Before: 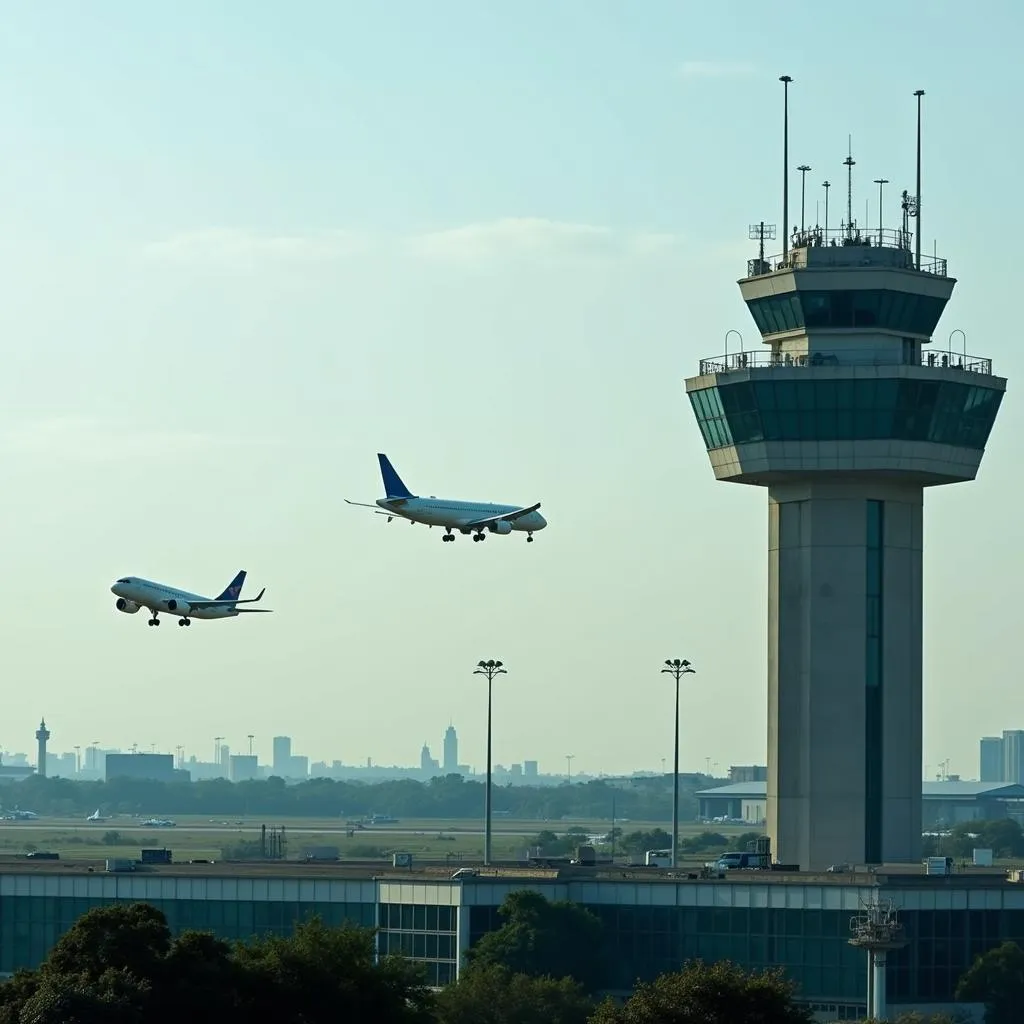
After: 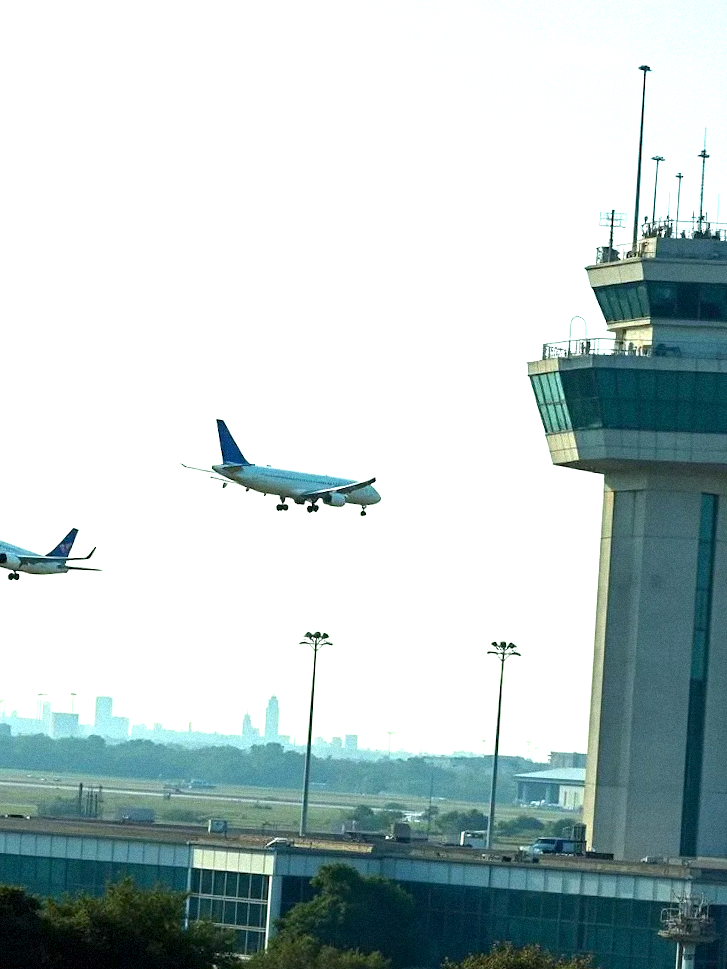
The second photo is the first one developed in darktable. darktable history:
exposure: black level correction 0.001, exposure 1.129 EV, compensate exposure bias true, compensate highlight preservation false
crop and rotate: angle -3.27°, left 14.277%, top 0.028%, right 10.766%, bottom 0.028%
grain: mid-tones bias 0%
